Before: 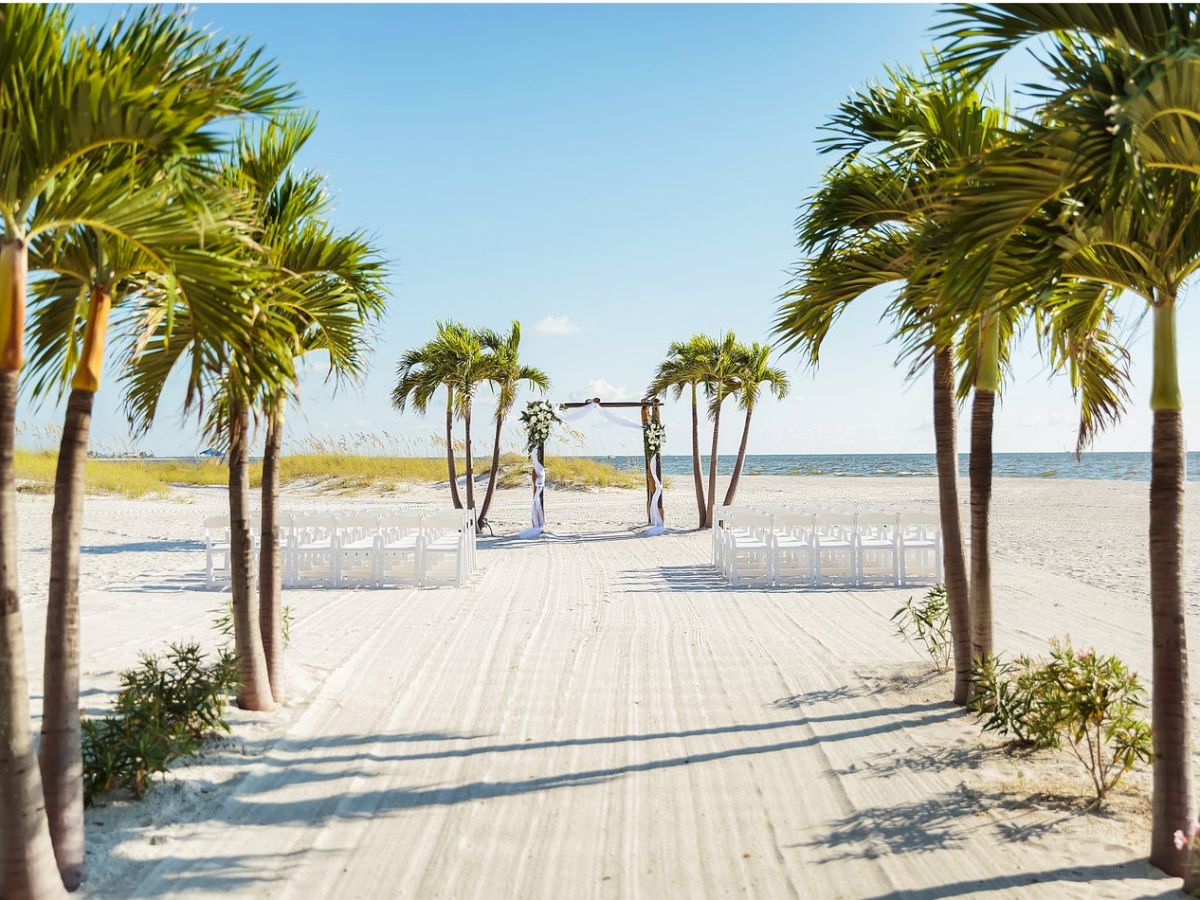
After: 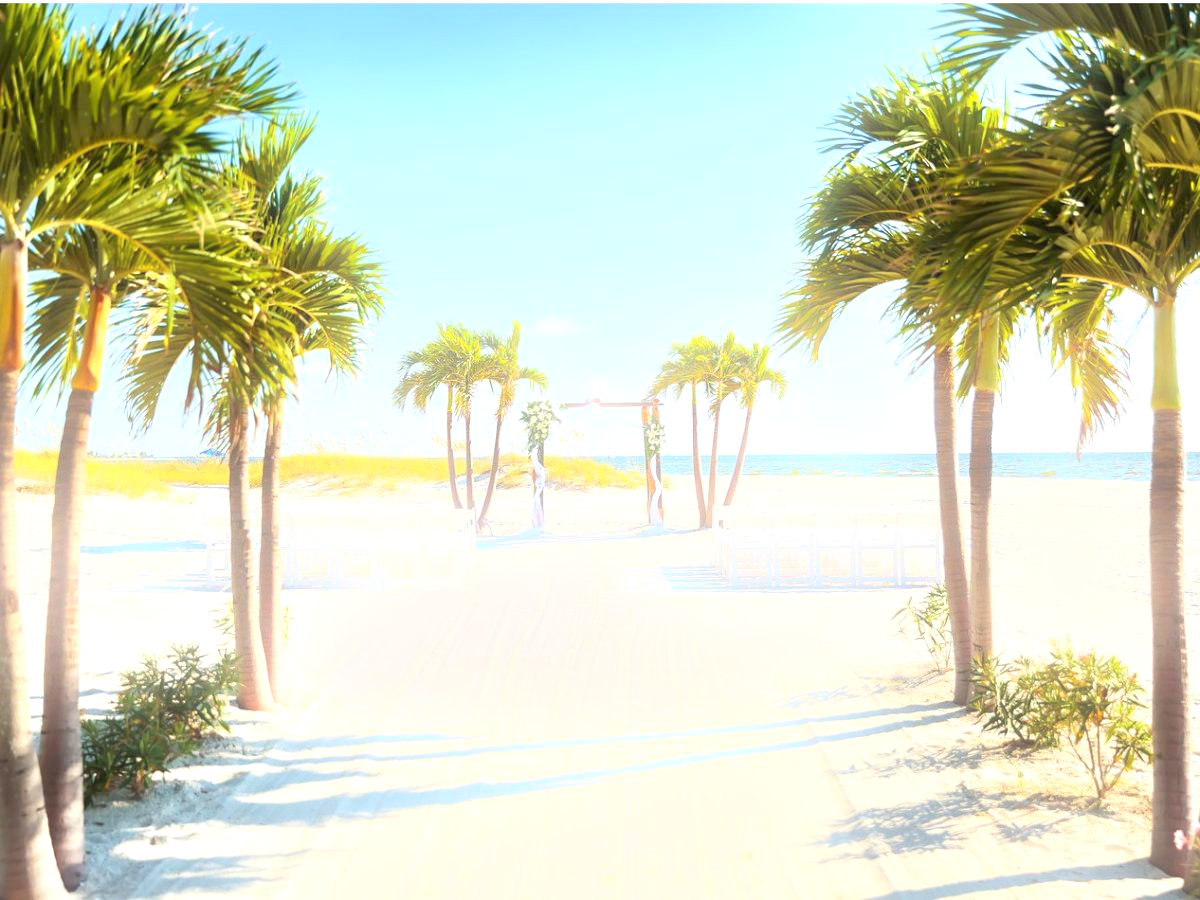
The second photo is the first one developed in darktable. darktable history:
bloom: size 9%, threshold 100%, strength 7%
exposure: black level correction 0, exposure 0.7 EV, compensate exposure bias true, compensate highlight preservation false
